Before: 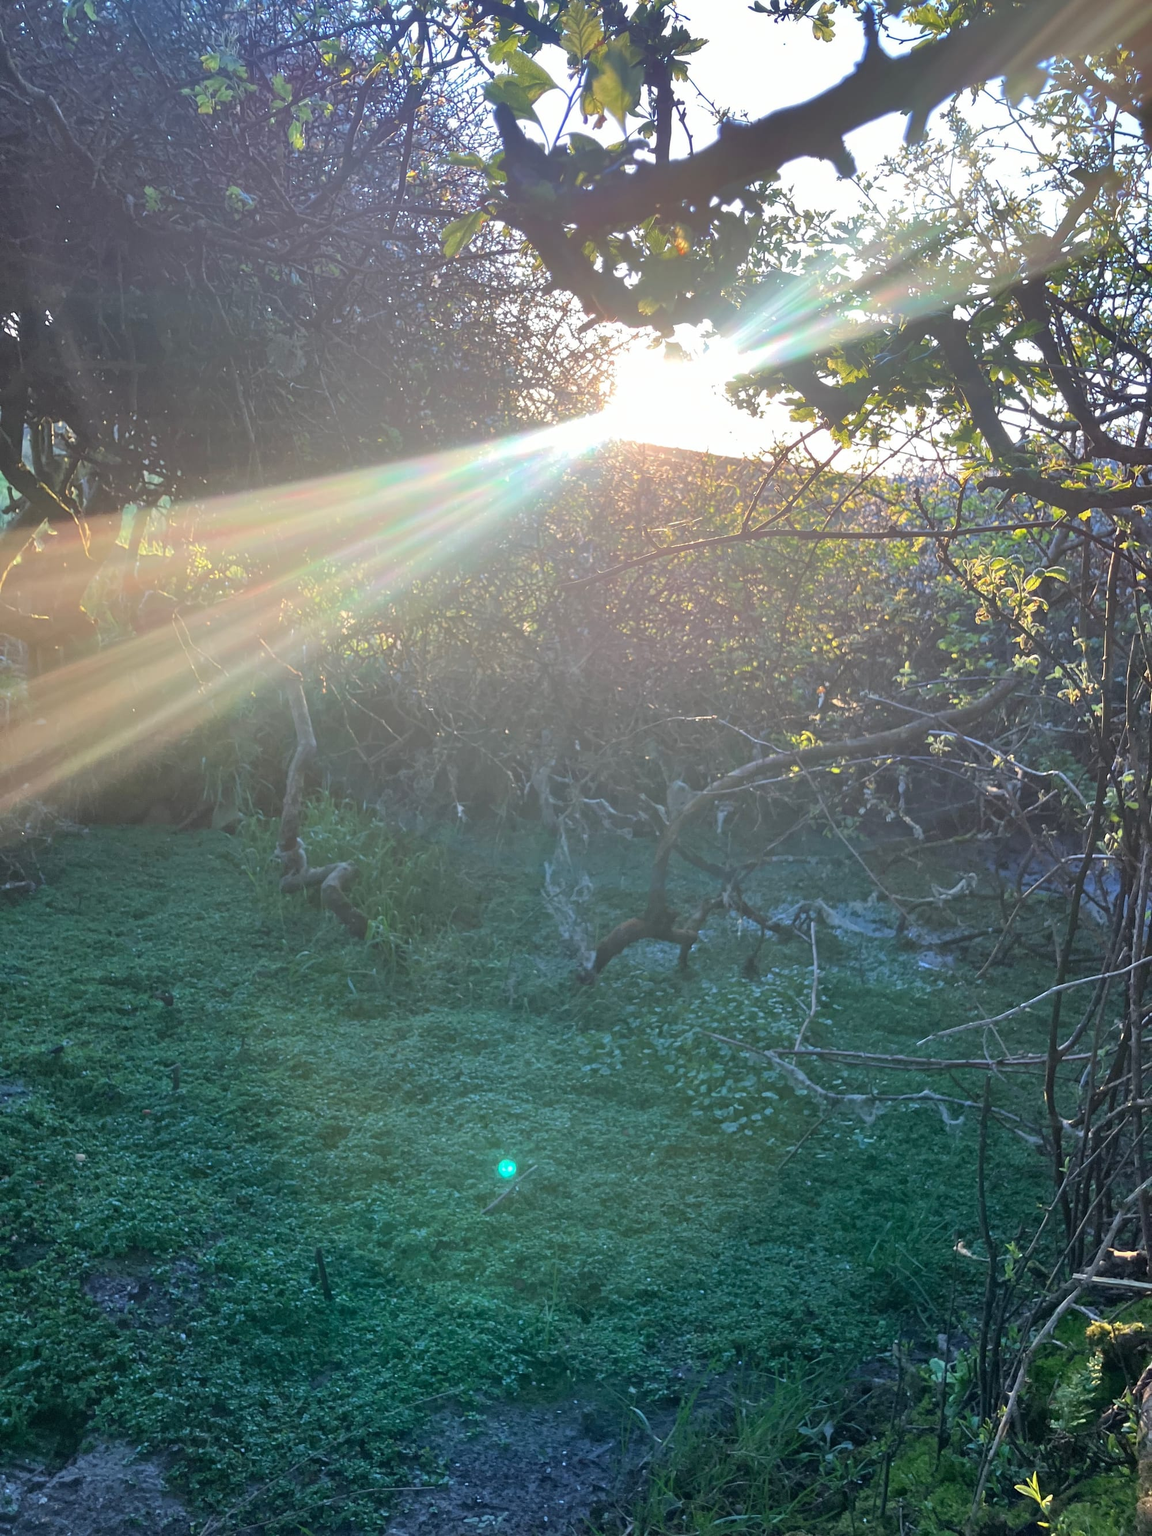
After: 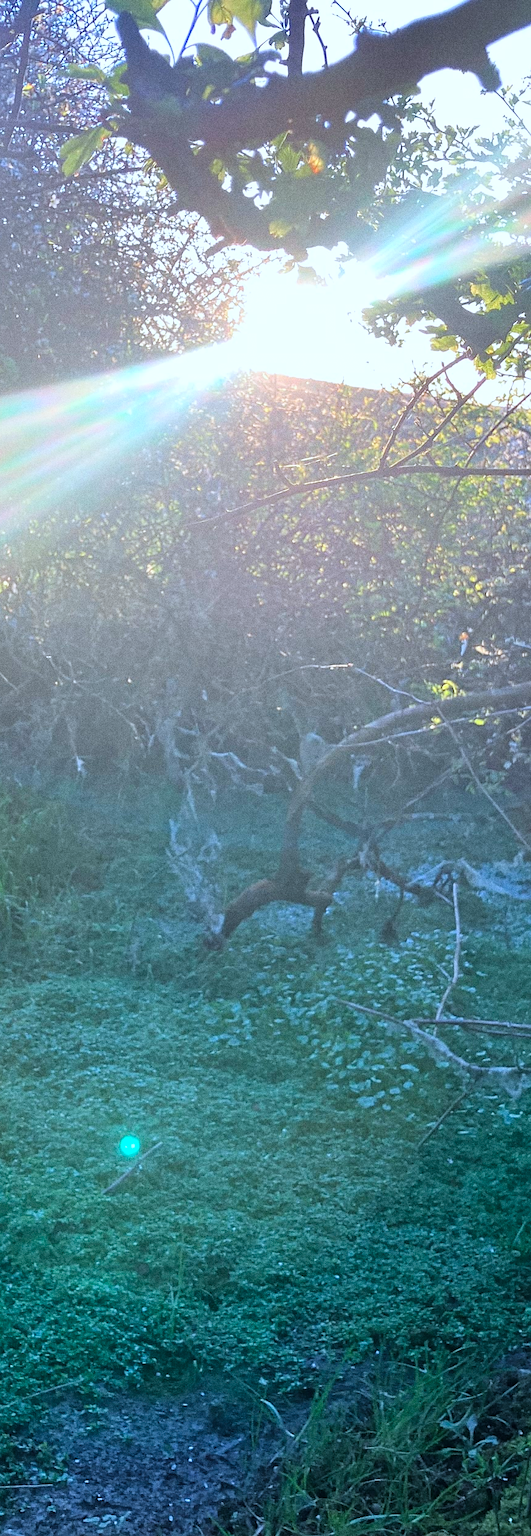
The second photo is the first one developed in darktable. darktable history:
tone curve: curves: ch0 [(0, 0) (0.004, 0.001) (0.133, 0.112) (0.325, 0.362) (0.832, 0.893) (1, 1)], color space Lab, linked channels, preserve colors none
color calibration: x 0.372, y 0.386, temperature 4283.97 K
sharpen: radius 1.458, amount 0.398, threshold 1.271
crop: left 33.452%, top 6.025%, right 23.155%
grain: coarseness 0.09 ISO, strength 40%
